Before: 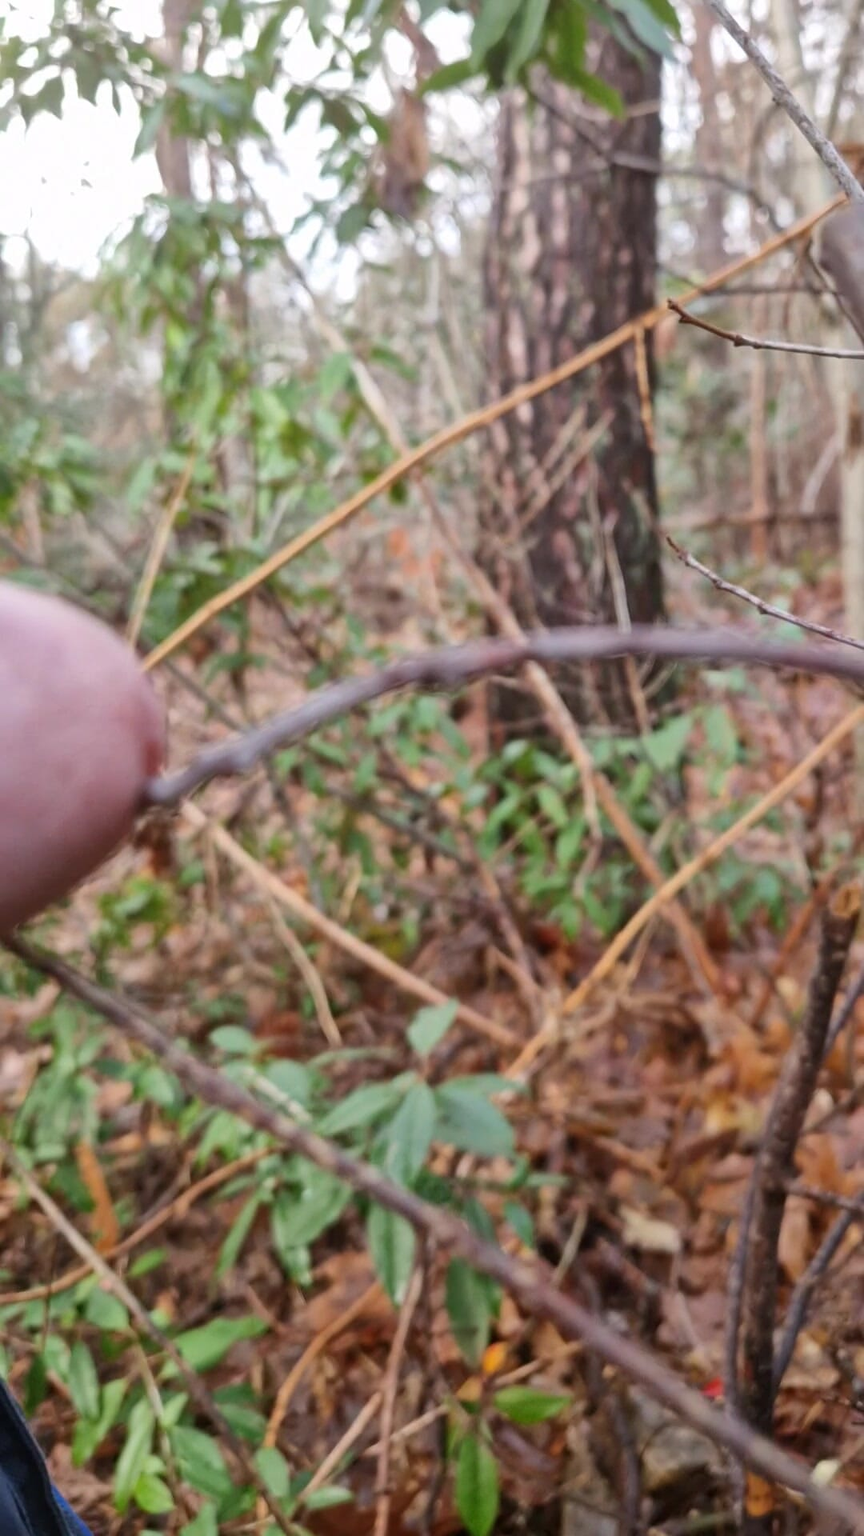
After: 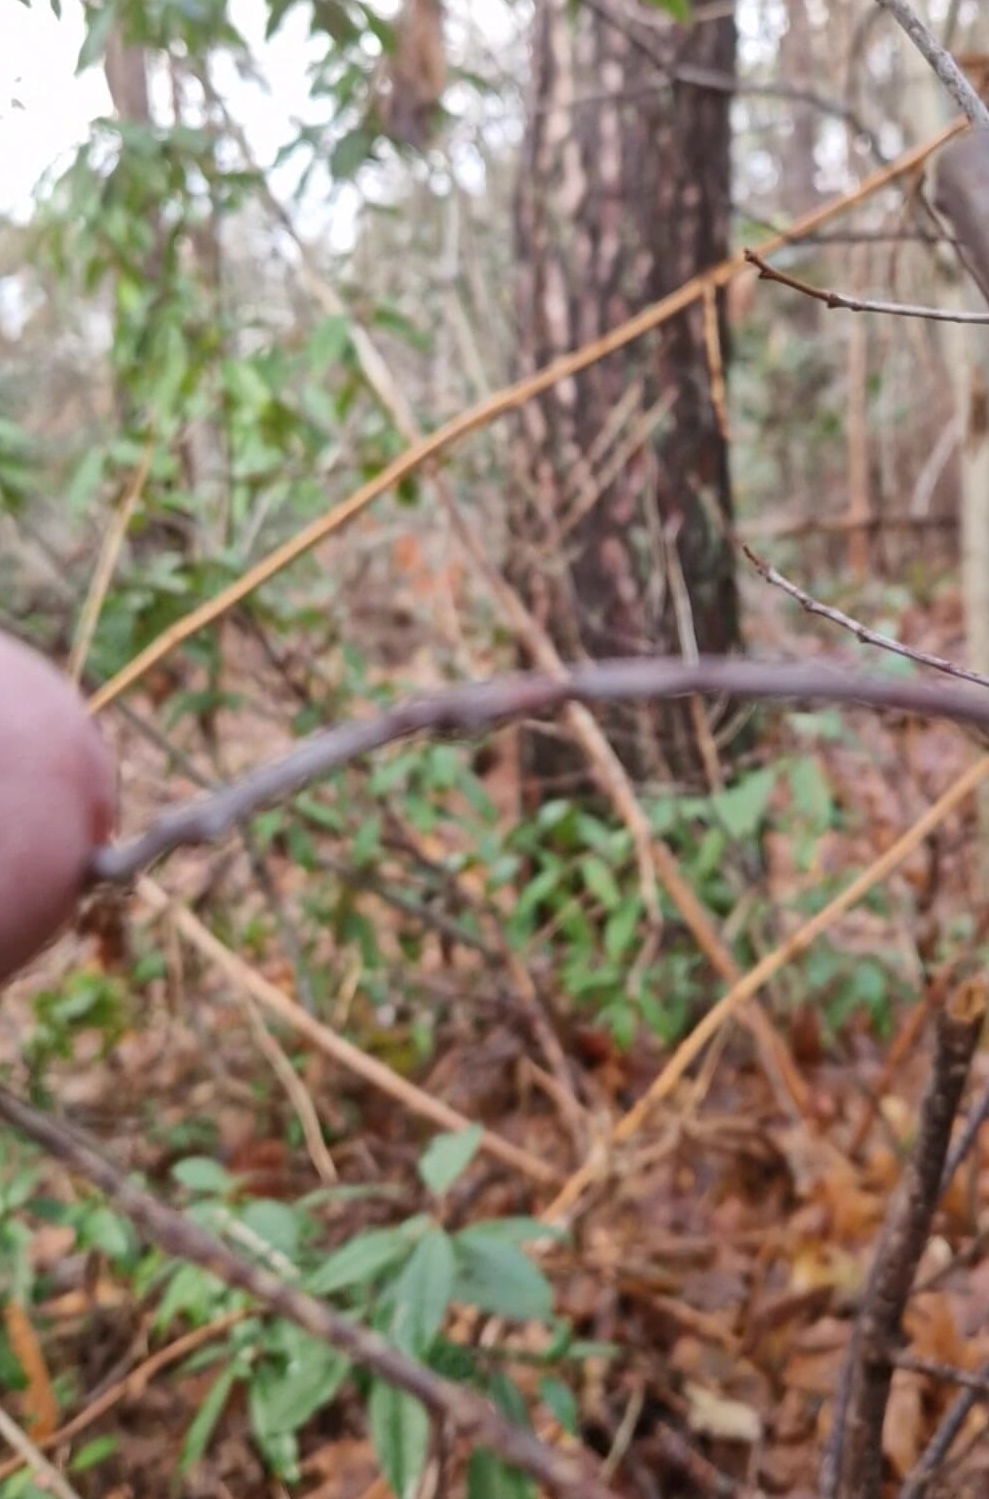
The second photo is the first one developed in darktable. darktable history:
color correction: highlights b* -0.045, saturation 0.984
crop: left 8.36%, top 6.538%, bottom 15.385%
